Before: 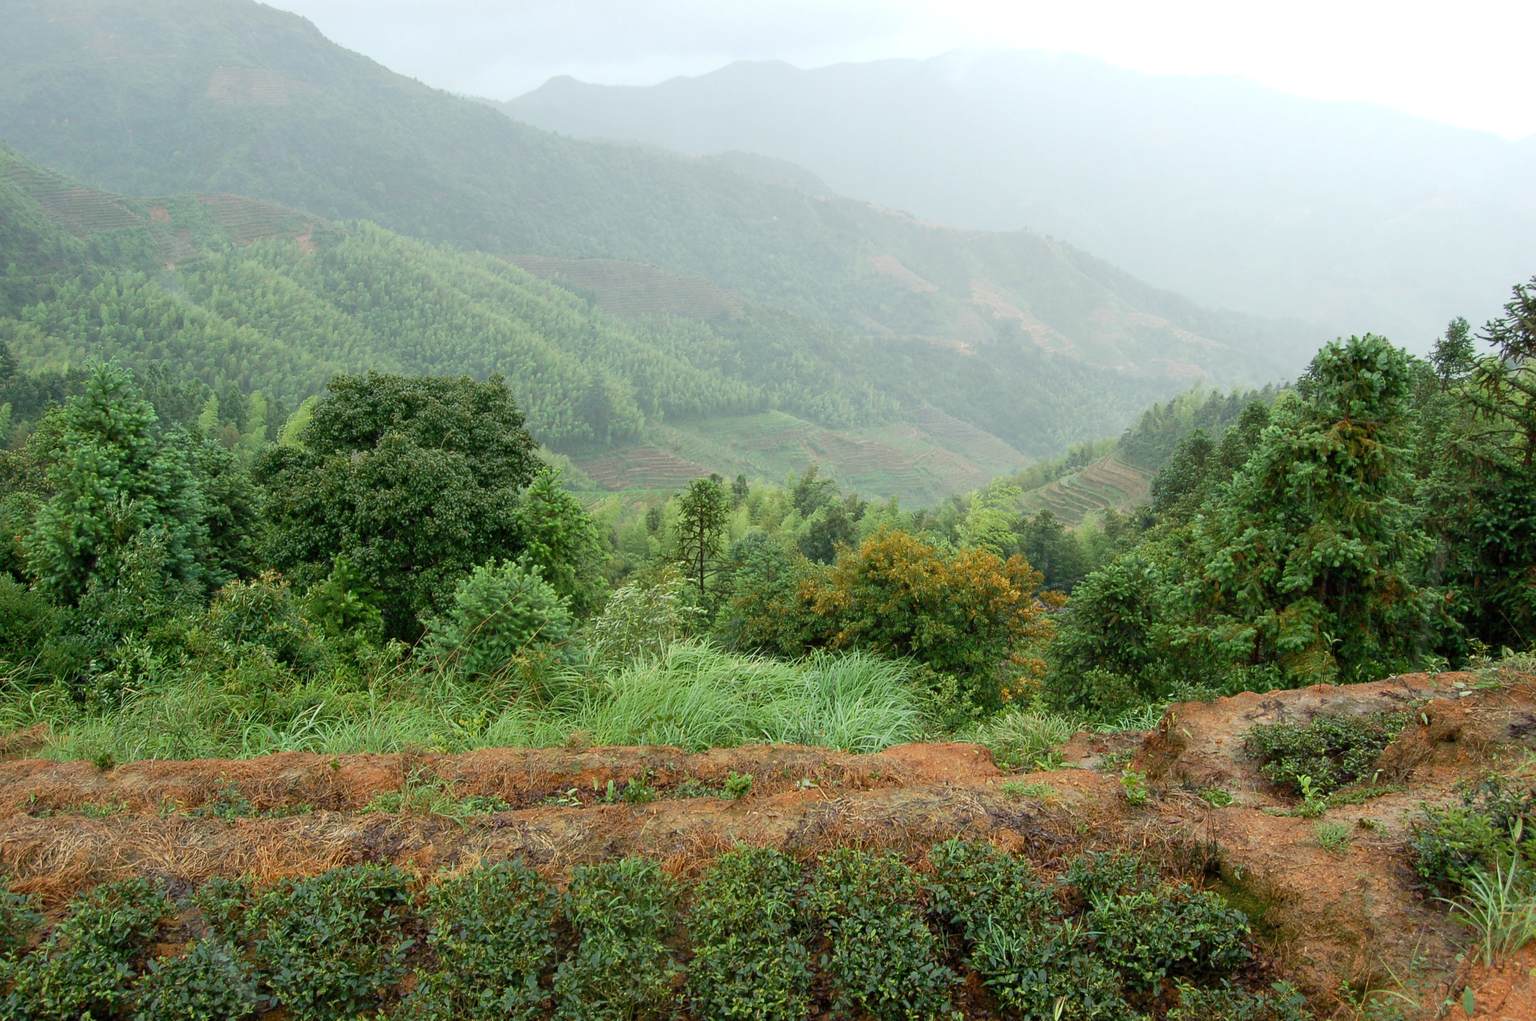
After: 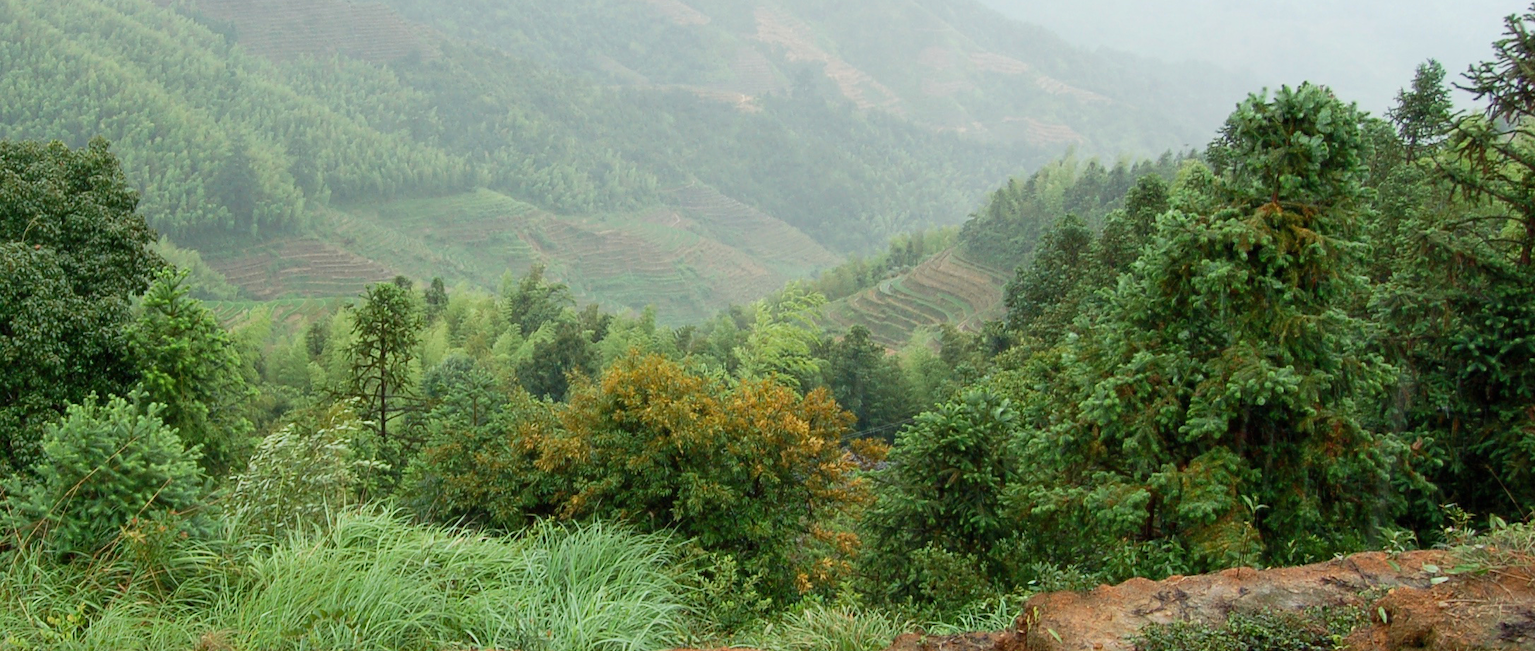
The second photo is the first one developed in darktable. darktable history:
crop and rotate: left 27.683%, top 26.863%, bottom 27.008%
